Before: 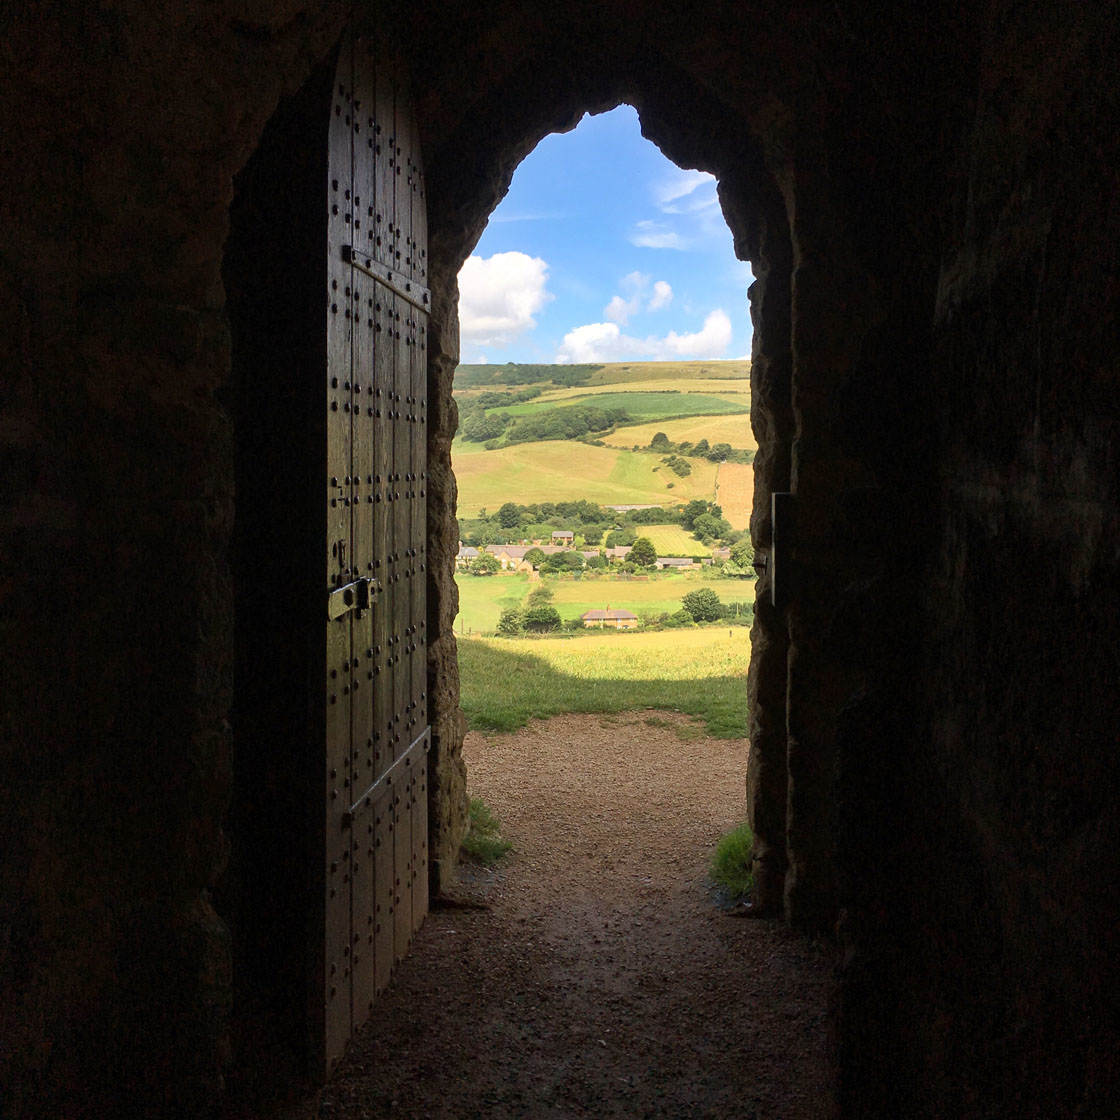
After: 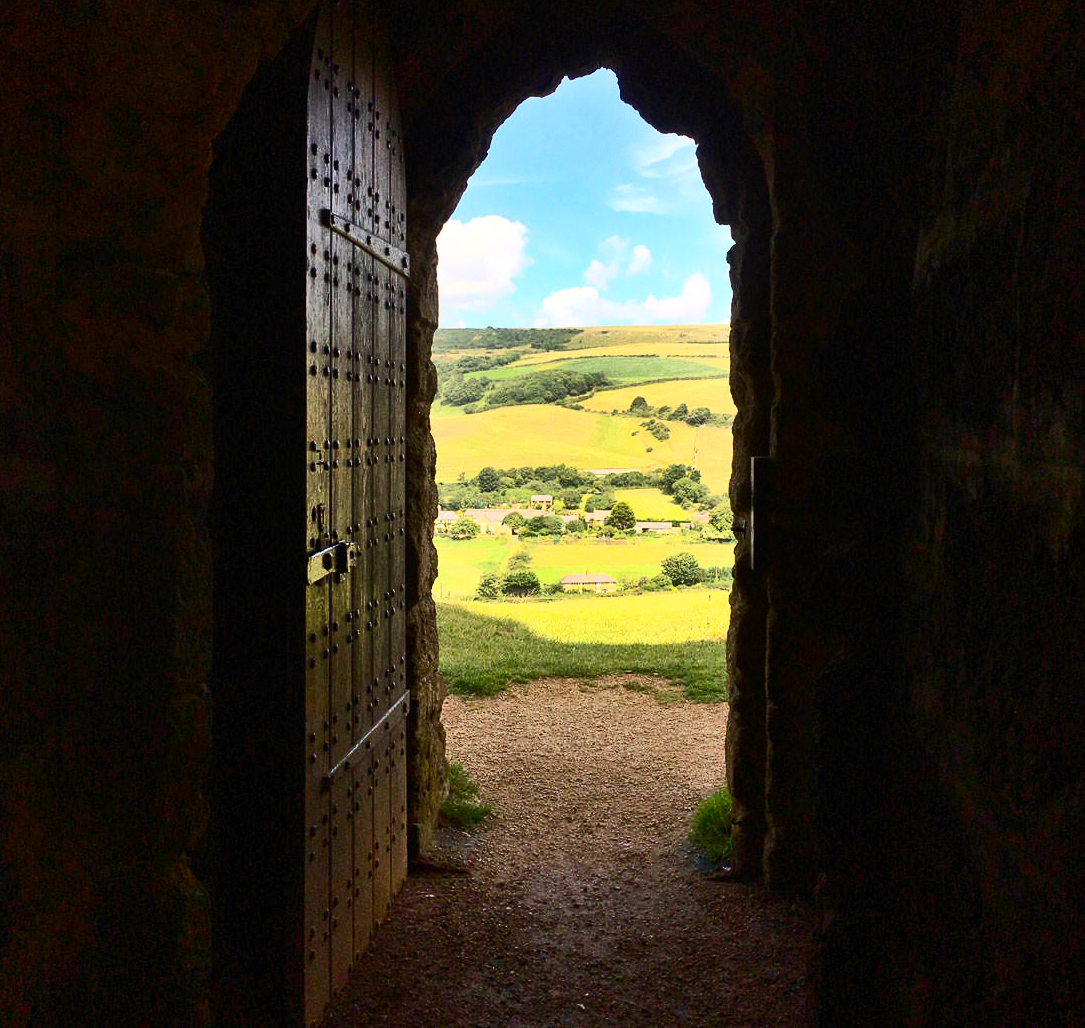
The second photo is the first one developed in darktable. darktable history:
color balance rgb: perceptual saturation grading › global saturation 20%, global vibrance 20%
crop: left 1.964%, top 3.251%, right 1.122%, bottom 4.933%
shadows and highlights: low approximation 0.01, soften with gaussian
contrast brightness saturation: contrast 0.39, brightness 0.1
grain: coarseness 14.57 ISO, strength 8.8%
